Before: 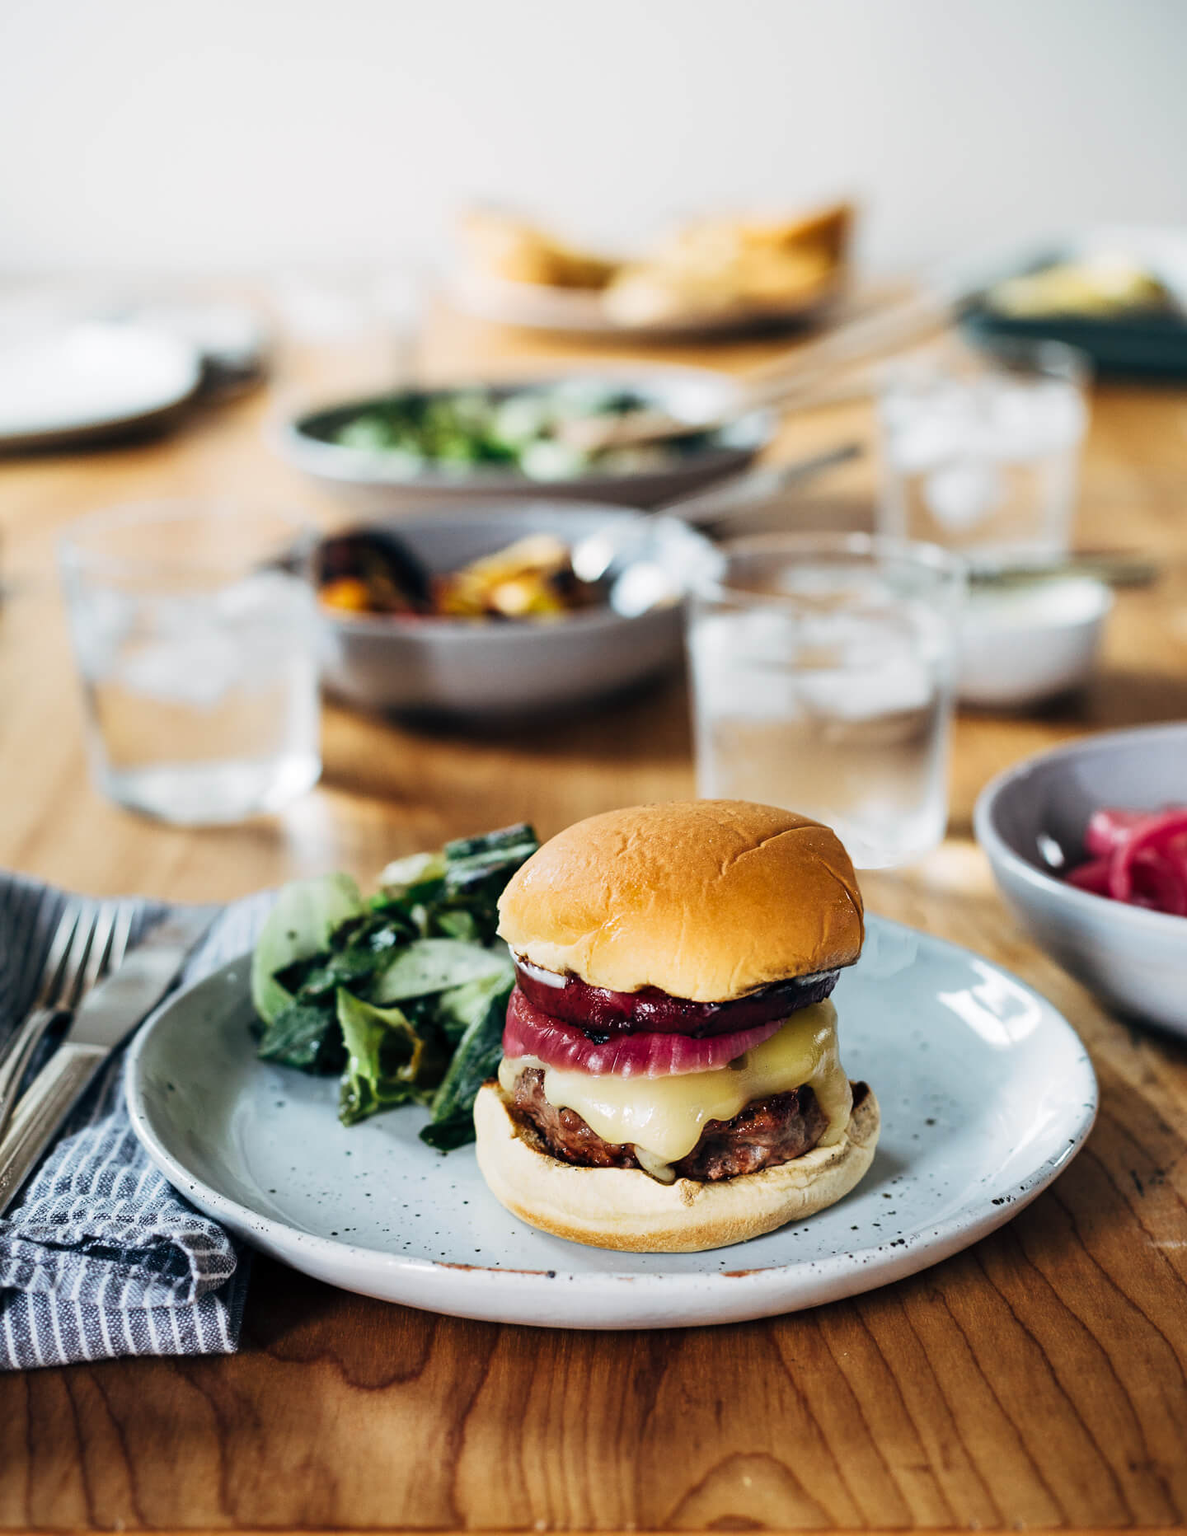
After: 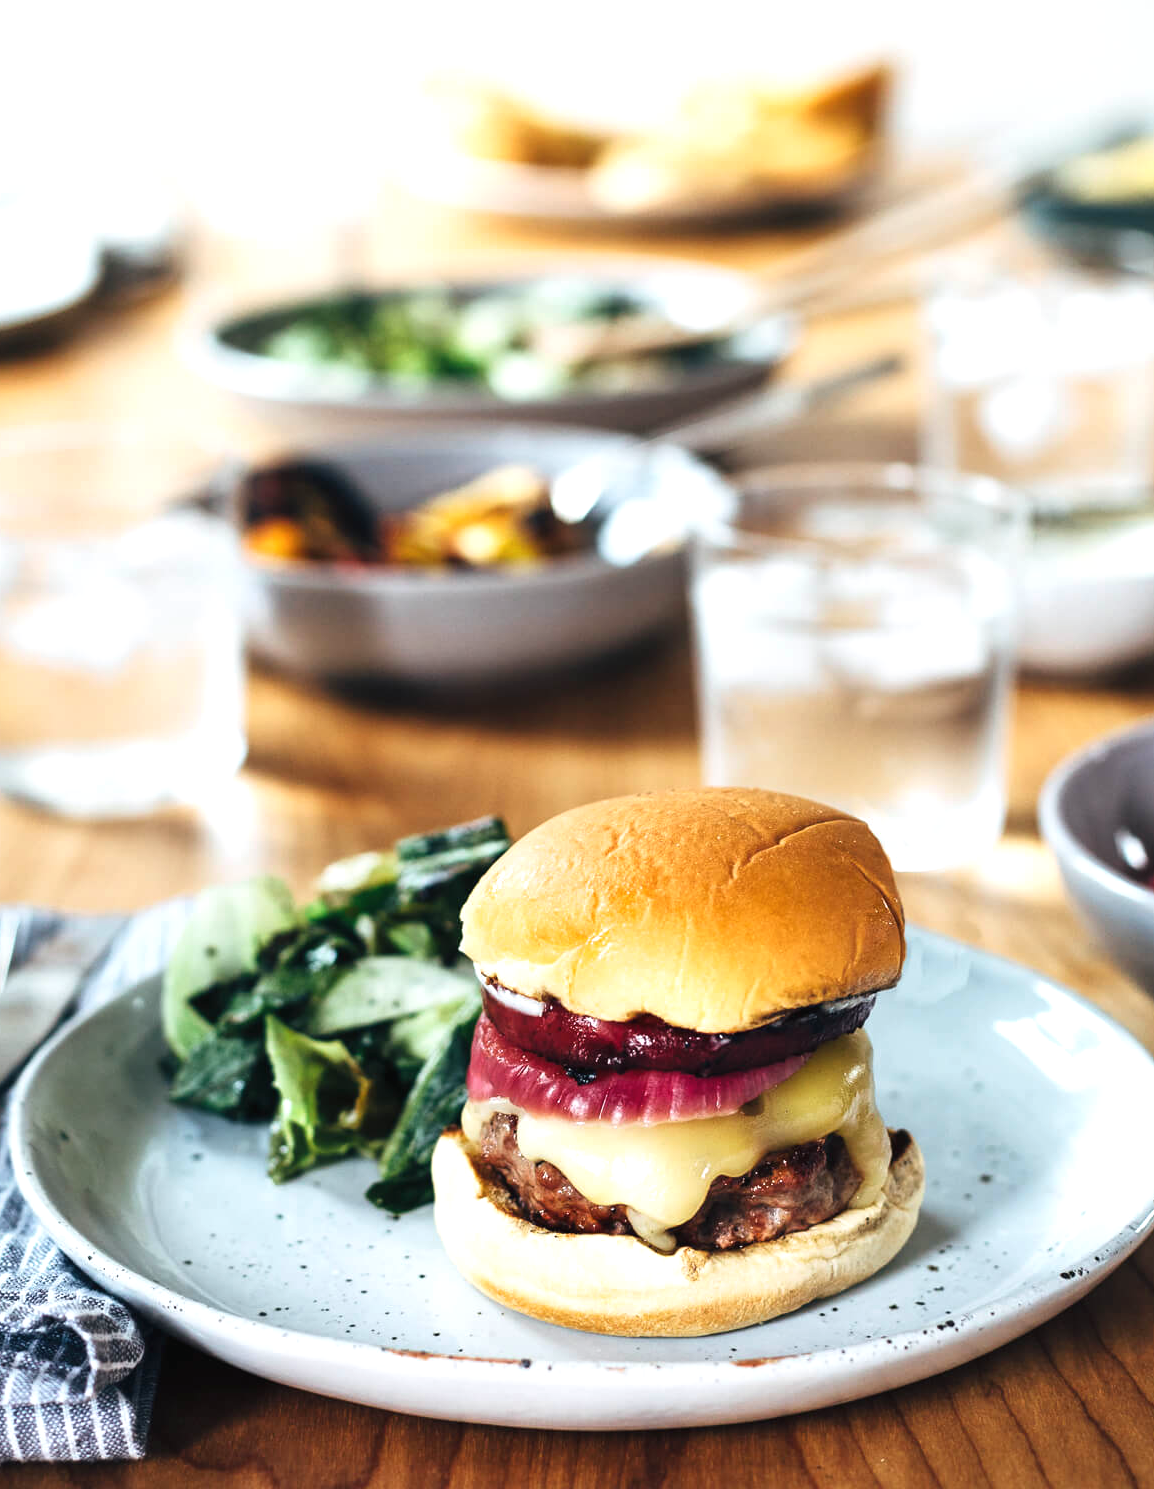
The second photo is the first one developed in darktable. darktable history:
crop and rotate: left 9.939%, top 9.835%, right 9.907%, bottom 10.242%
color correction: highlights a* 0.021, highlights b* -0.576
exposure: black level correction -0.002, exposure 0.533 EV, compensate exposure bias true, compensate highlight preservation false
